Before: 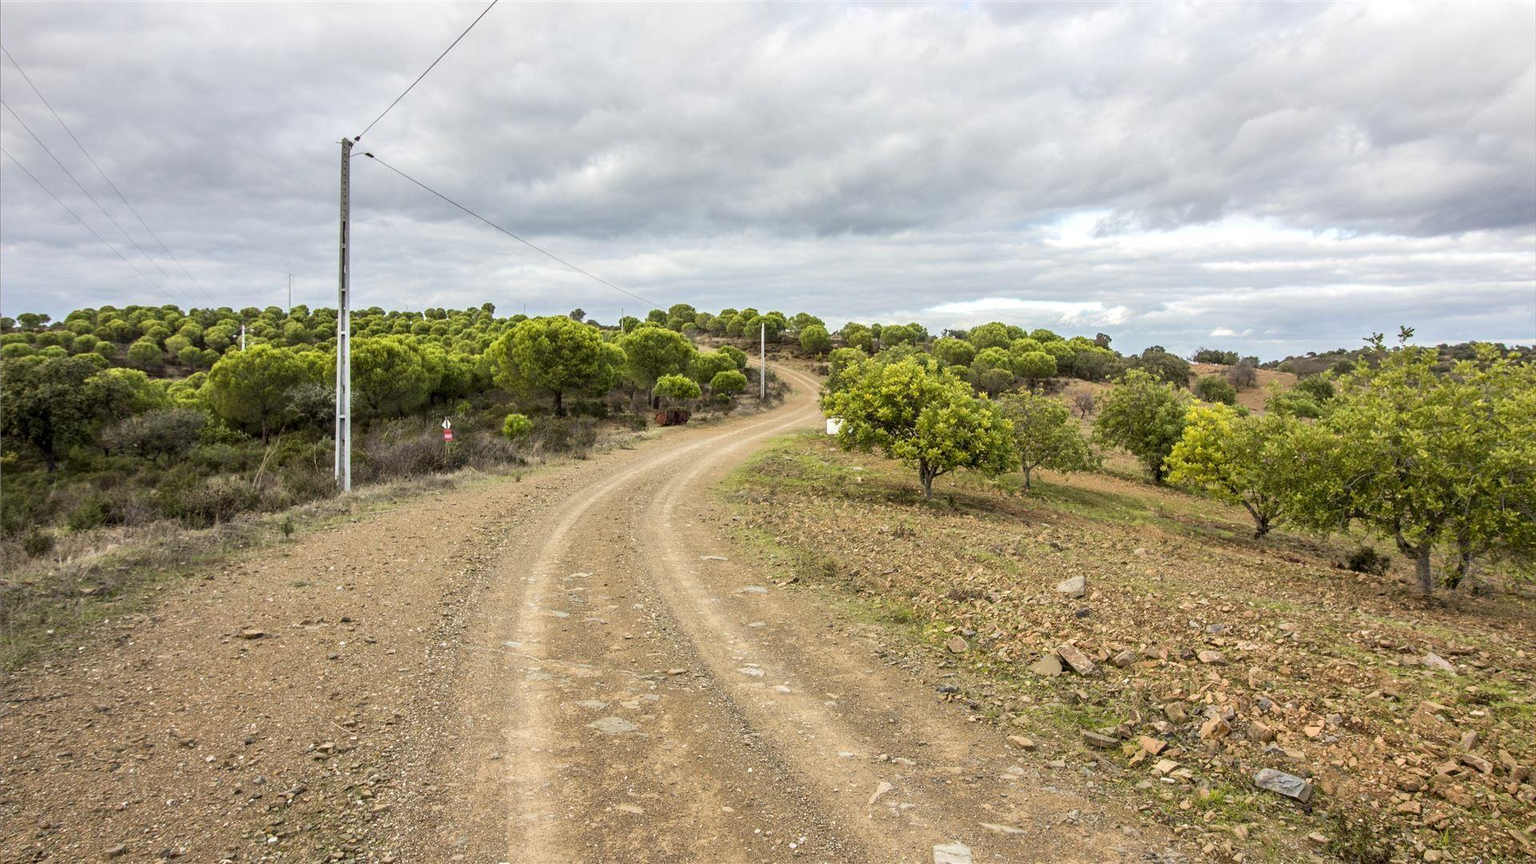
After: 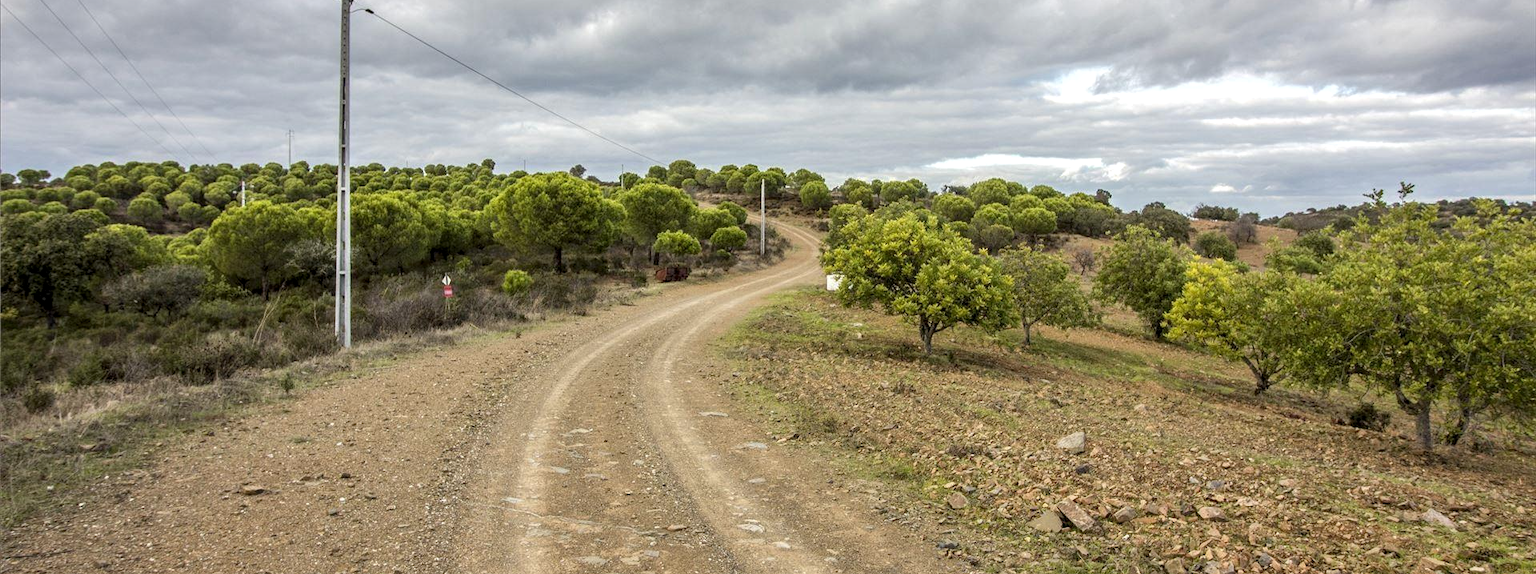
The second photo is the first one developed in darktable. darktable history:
crop: top 16.727%, bottom 16.727%
local contrast: highlights 100%, shadows 100%, detail 120%, midtone range 0.2
base curve: curves: ch0 [(0, 0) (0.74, 0.67) (1, 1)]
